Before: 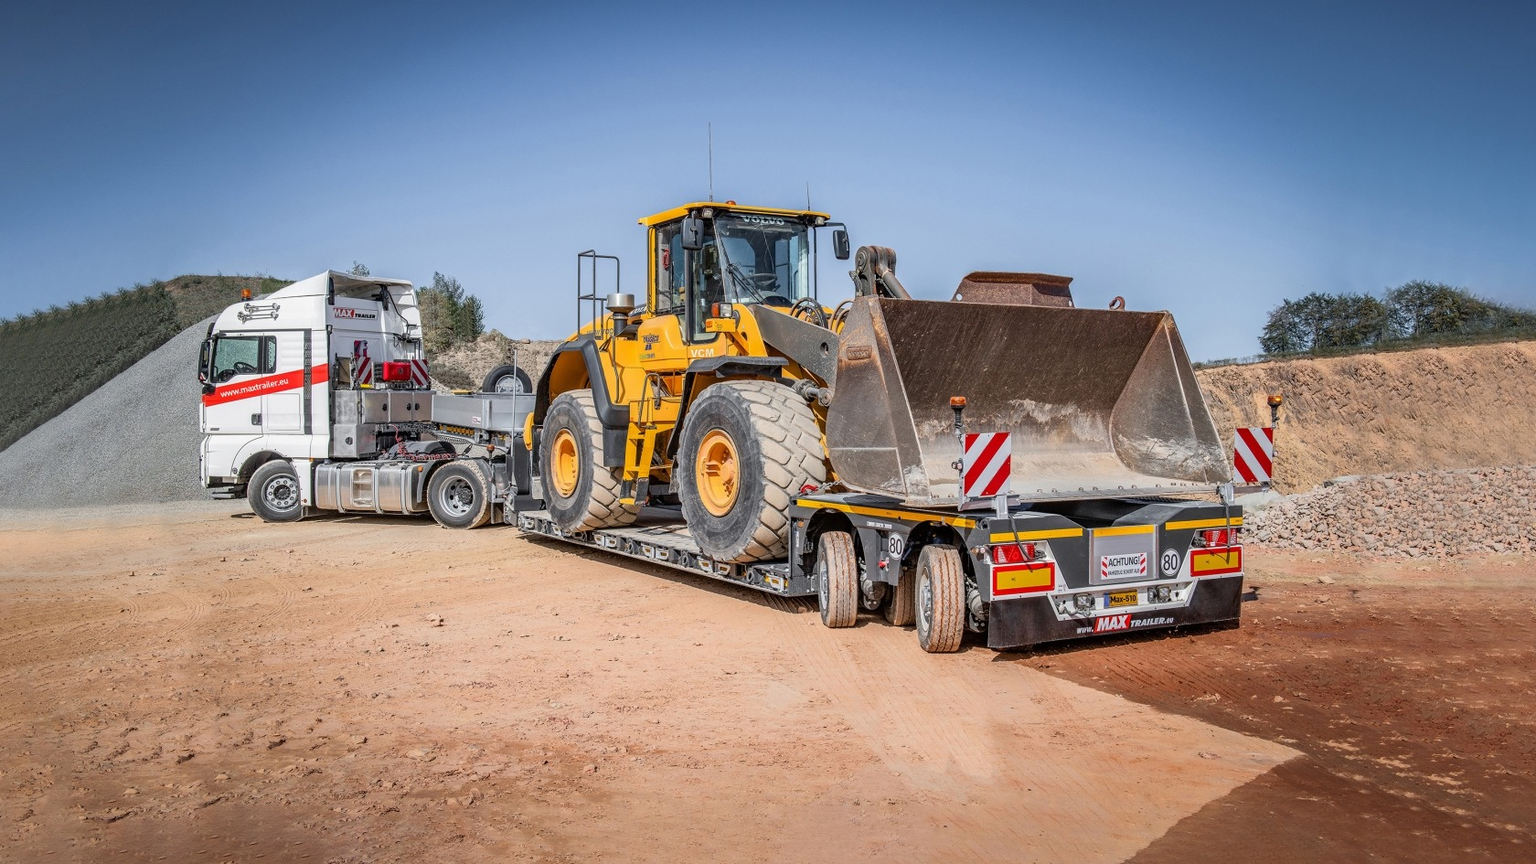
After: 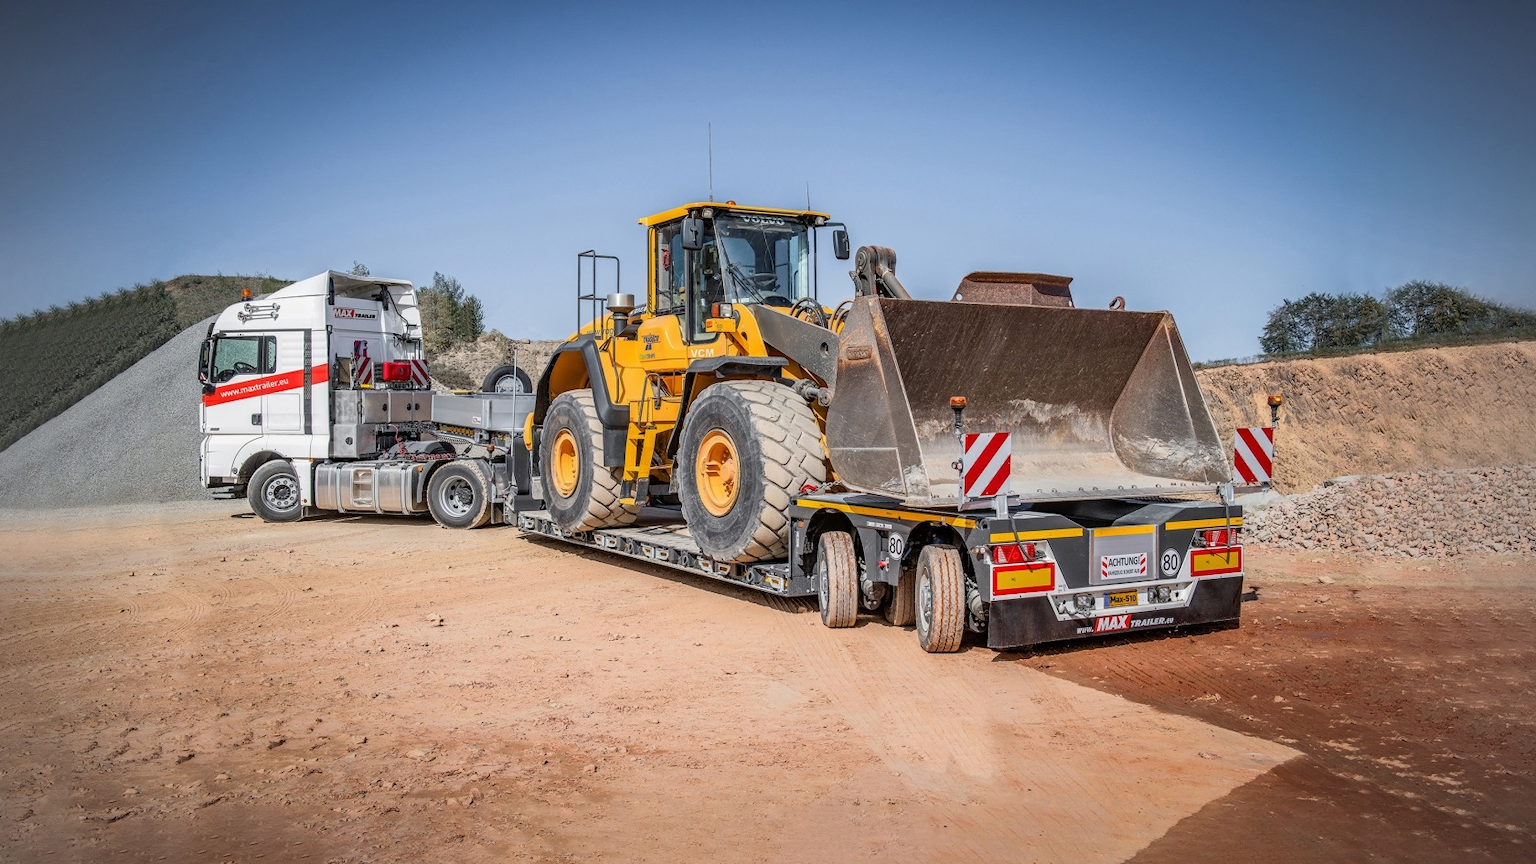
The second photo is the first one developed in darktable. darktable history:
vignetting: on, module defaults
color zones: curves: ch2 [(0, 0.5) (0.143, 0.5) (0.286, 0.489) (0.415, 0.421) (0.571, 0.5) (0.714, 0.5) (0.857, 0.5) (1, 0.5)]
